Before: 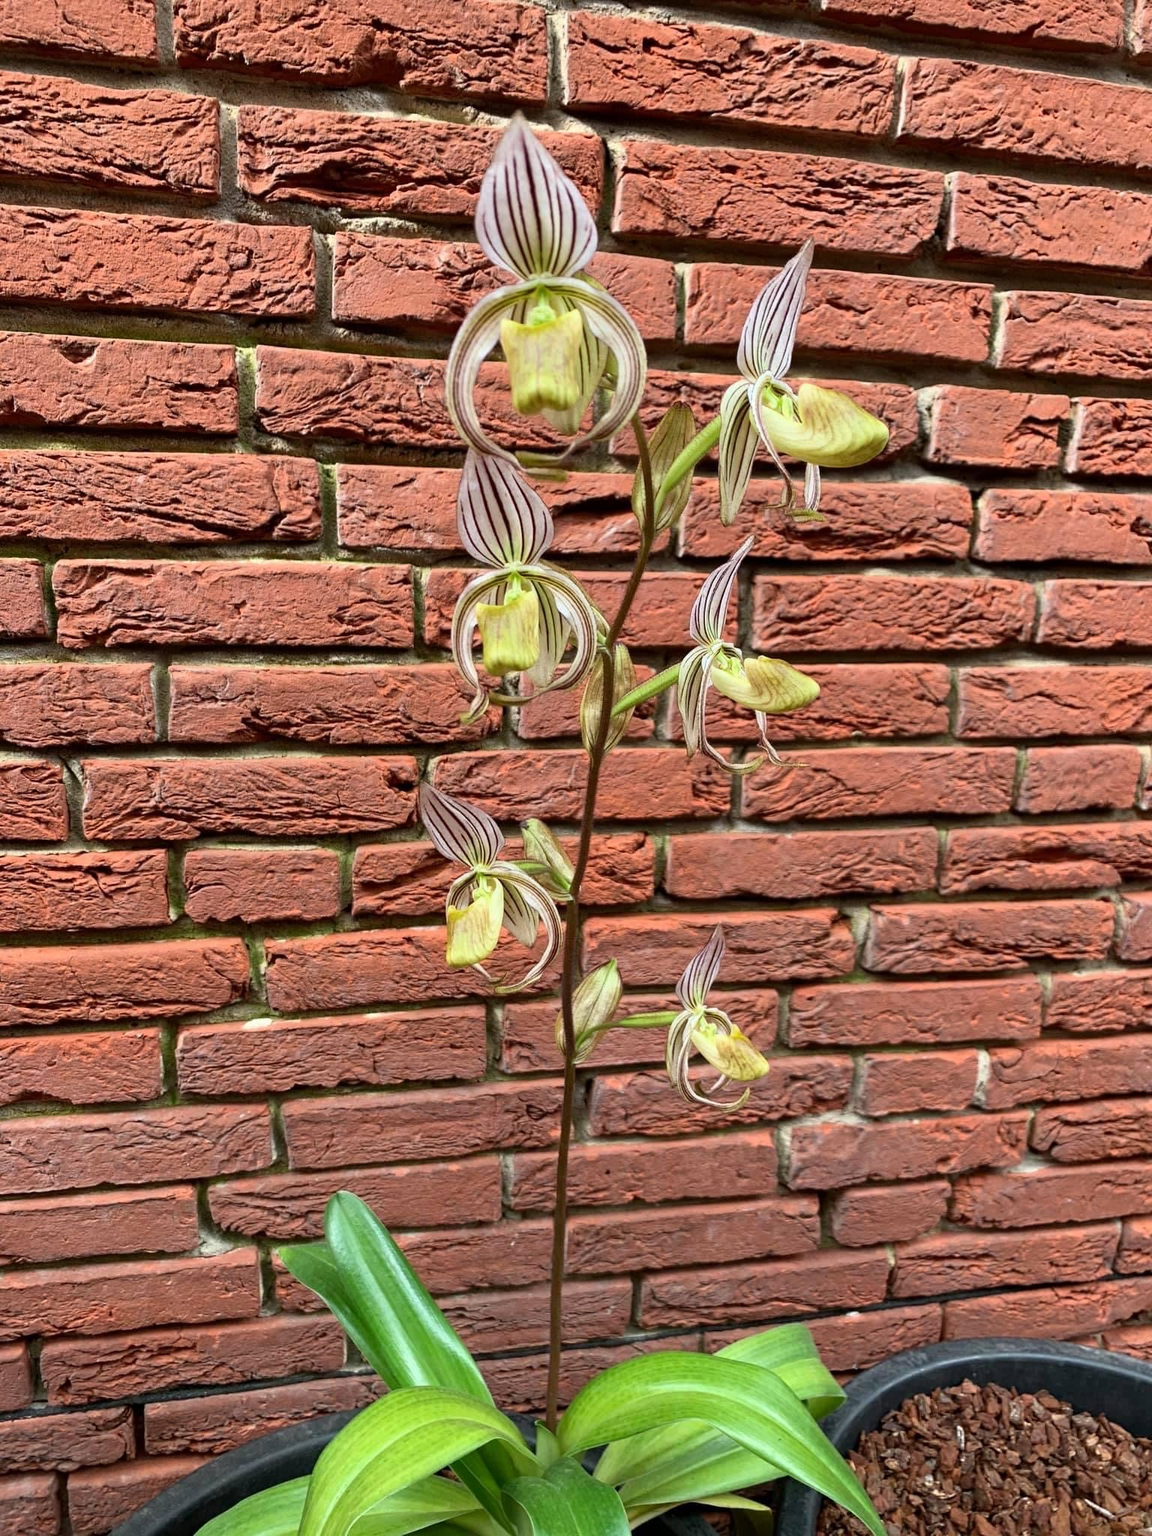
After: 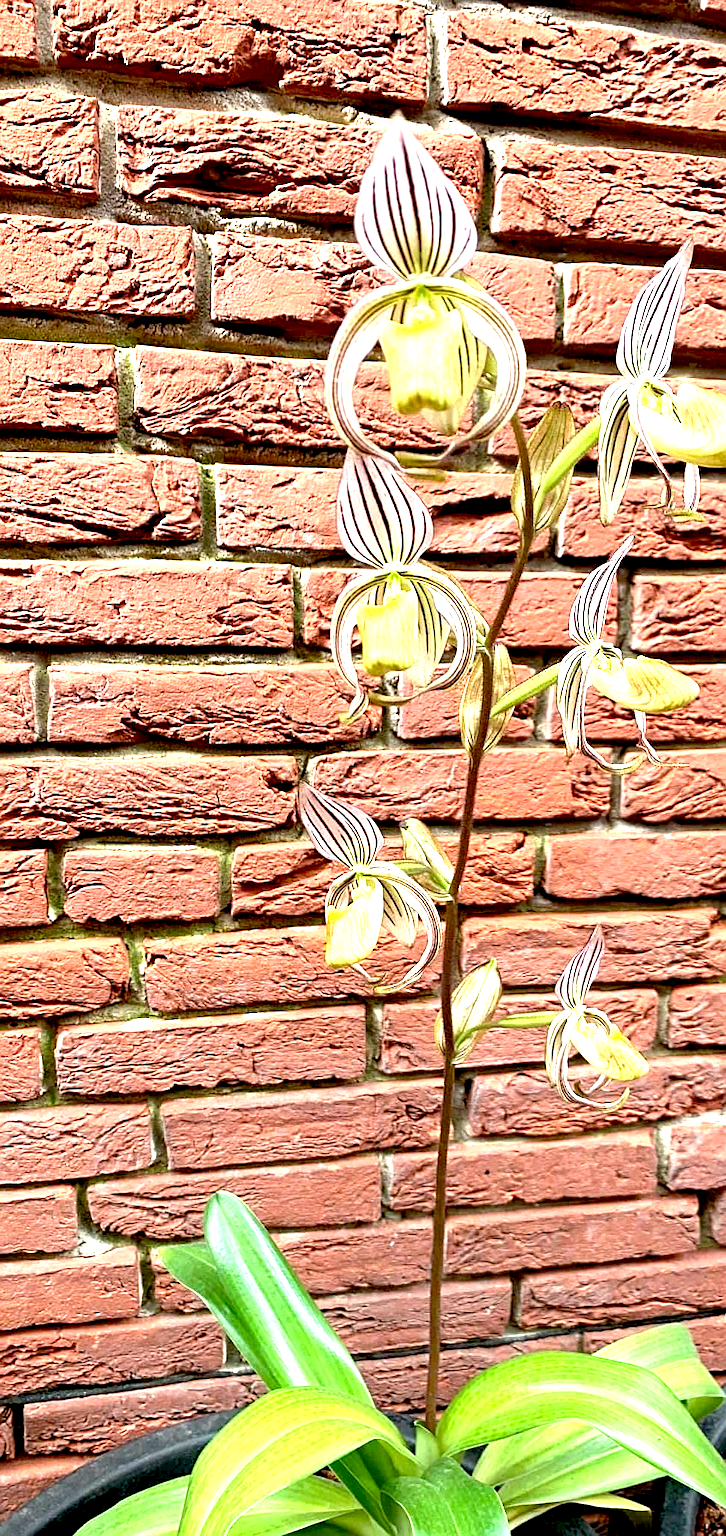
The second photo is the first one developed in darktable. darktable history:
sharpen: on, module defaults
crop: left 10.484%, right 26.424%
exposure: black level correction 0.009, exposure 1.423 EV, compensate highlight preservation false
